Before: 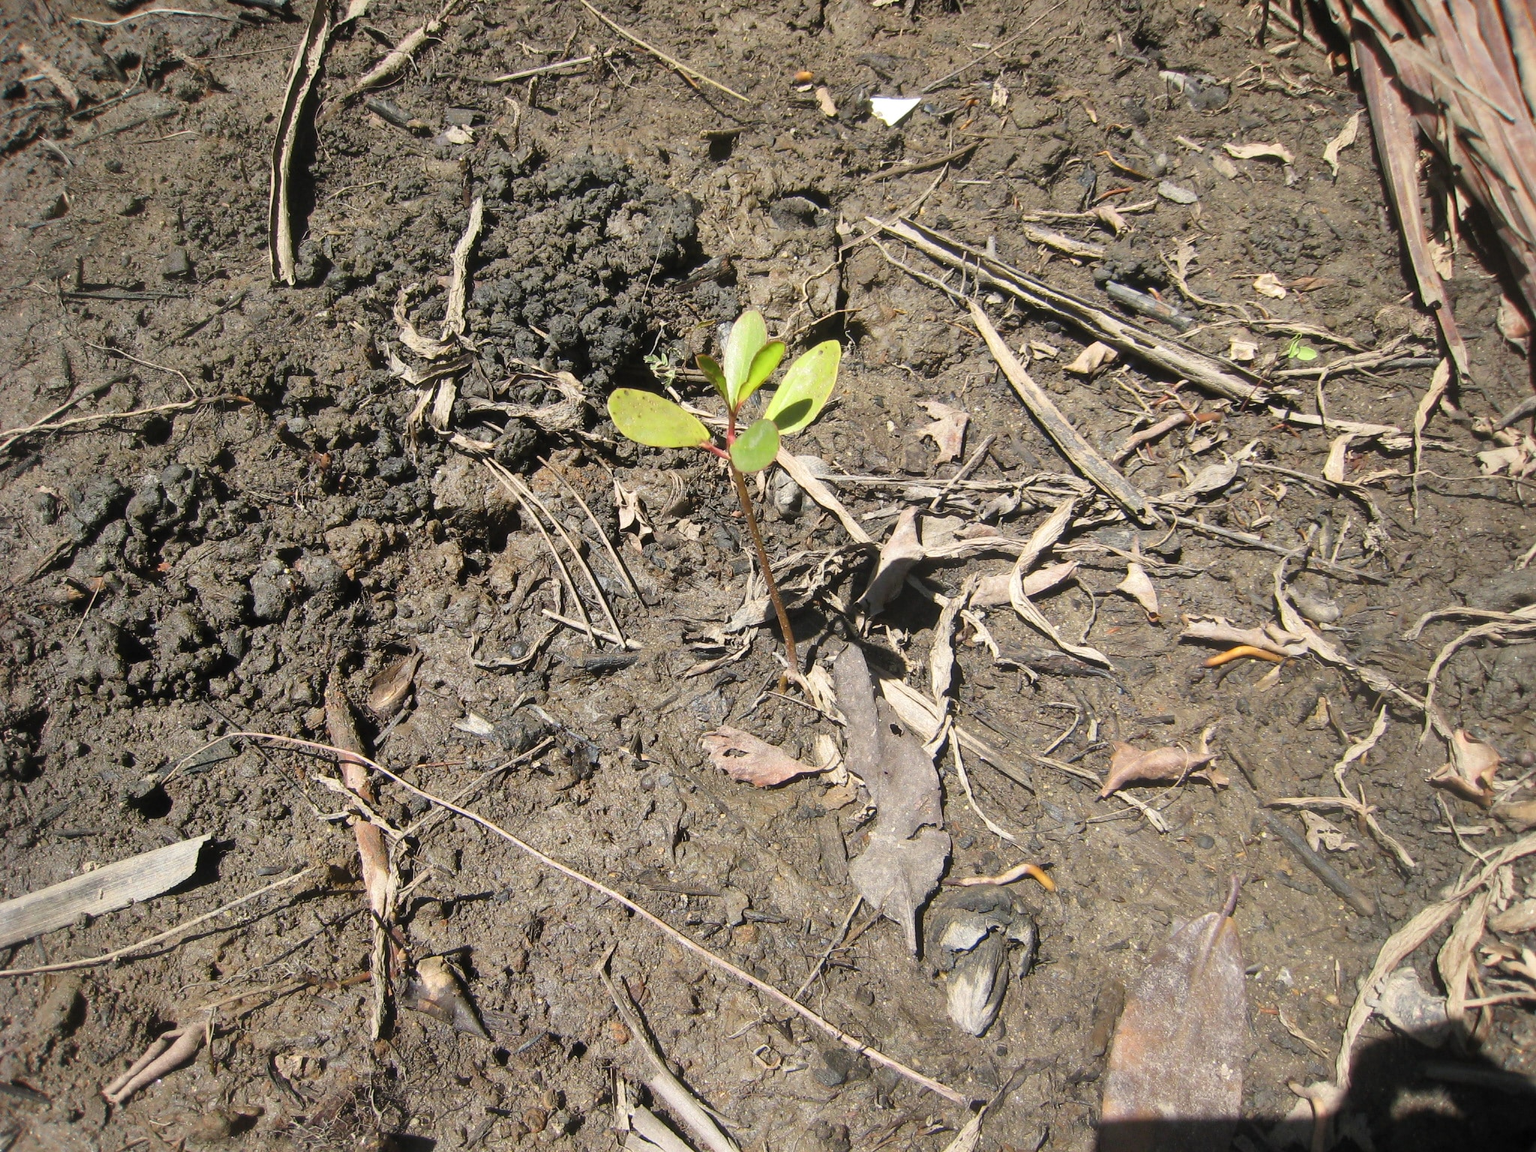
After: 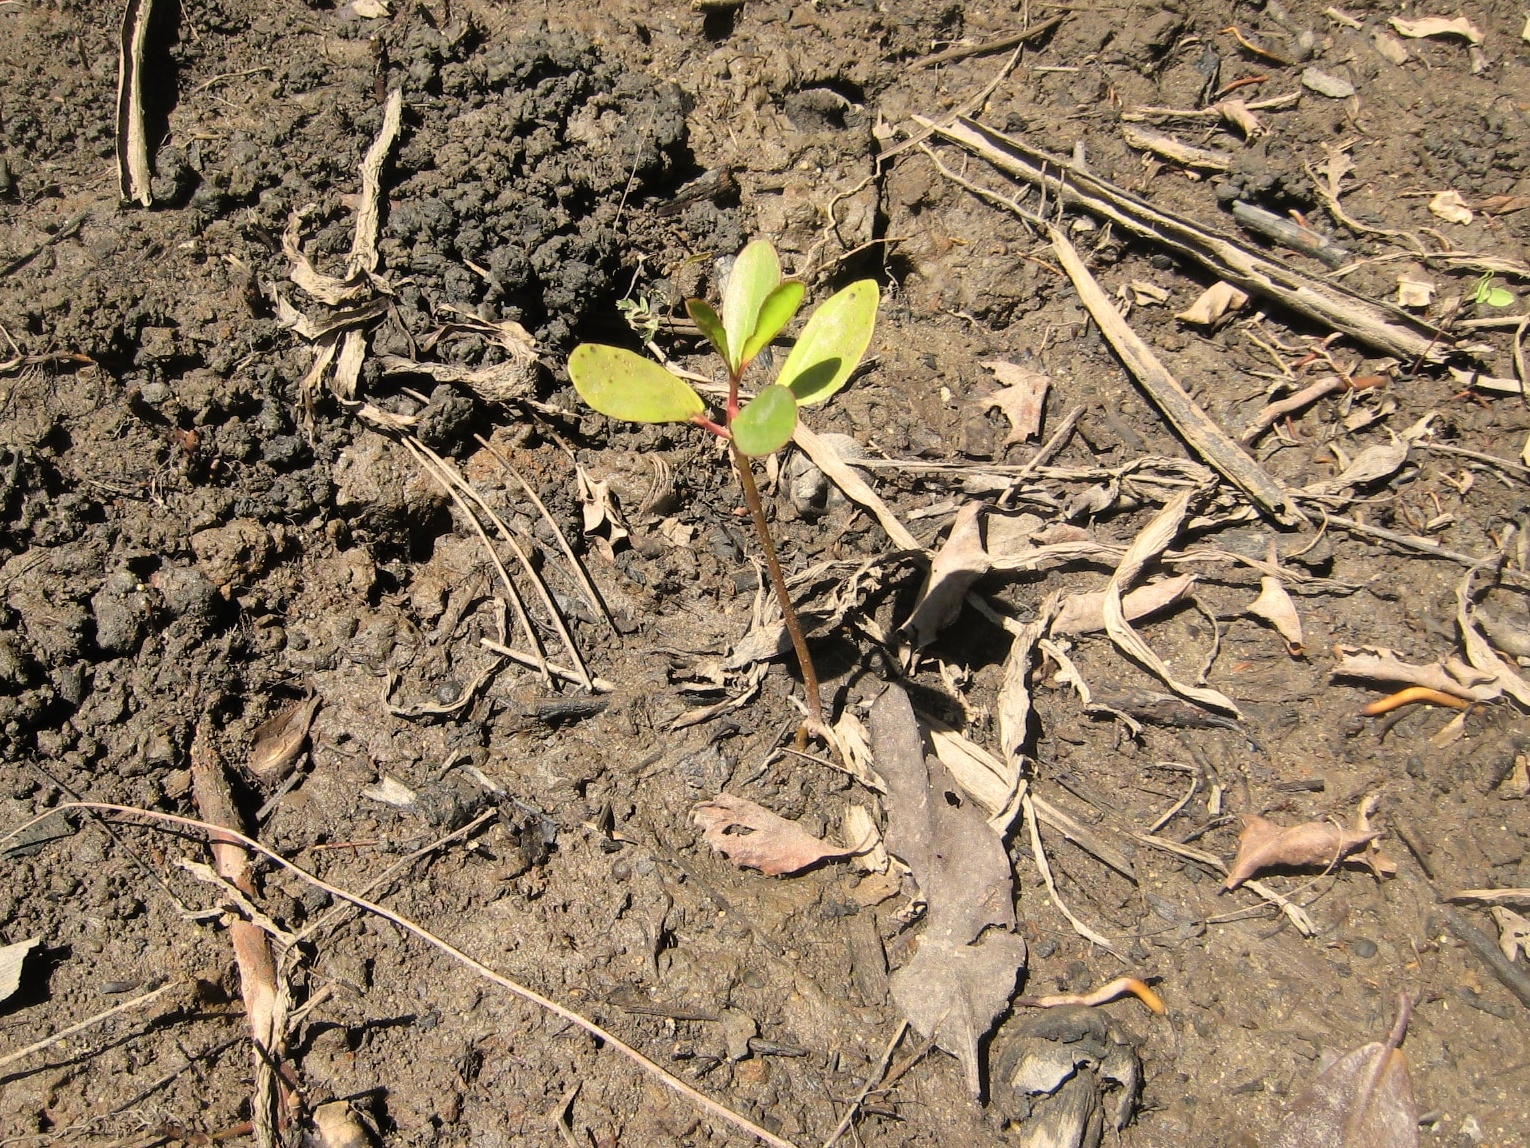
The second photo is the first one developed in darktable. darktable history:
color balance rgb: on, module defaults
crop and rotate: left 11.831%, top 11.346%, right 13.429%, bottom 13.899%
white balance: red 1.045, blue 0.932
rgb curve: curves: ch0 [(0, 0) (0.136, 0.078) (0.262, 0.245) (0.414, 0.42) (1, 1)], compensate middle gray true, preserve colors basic power
